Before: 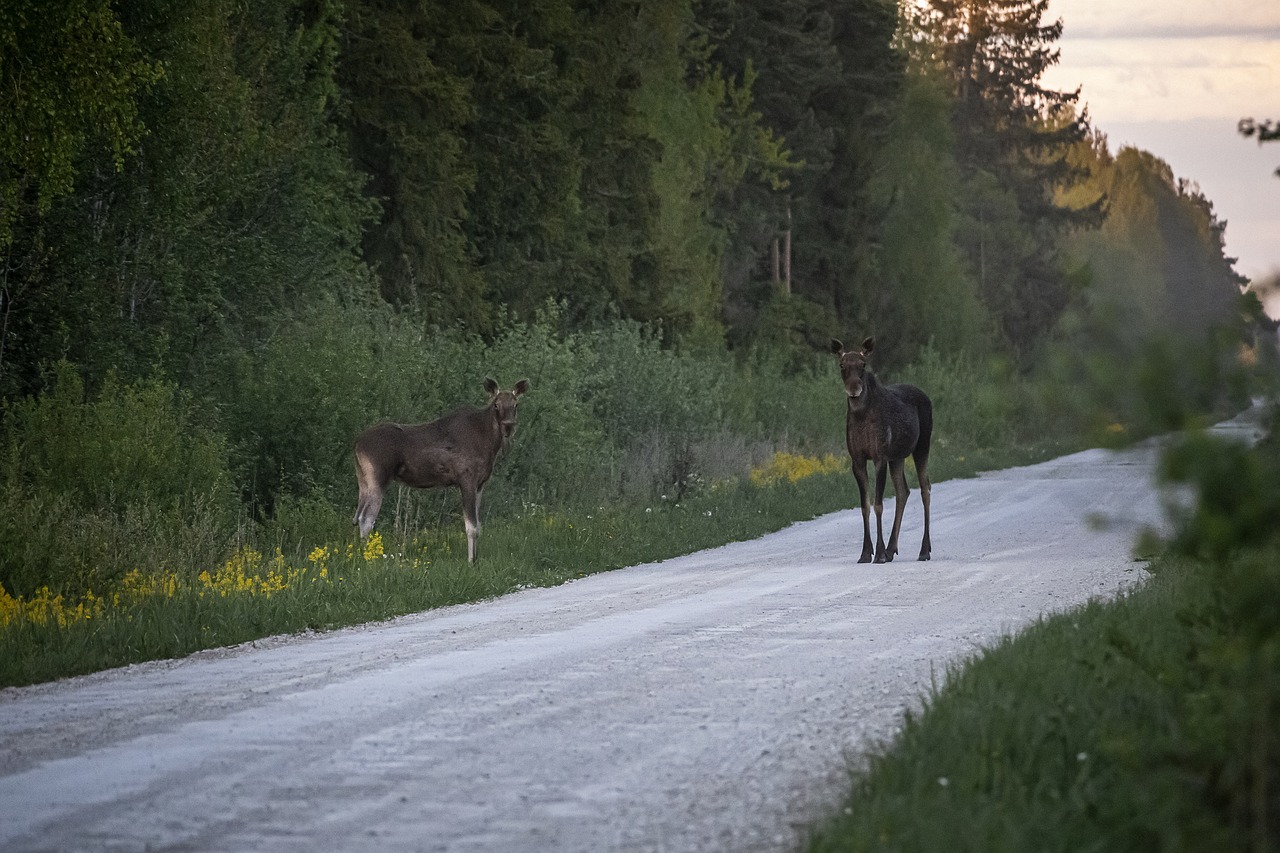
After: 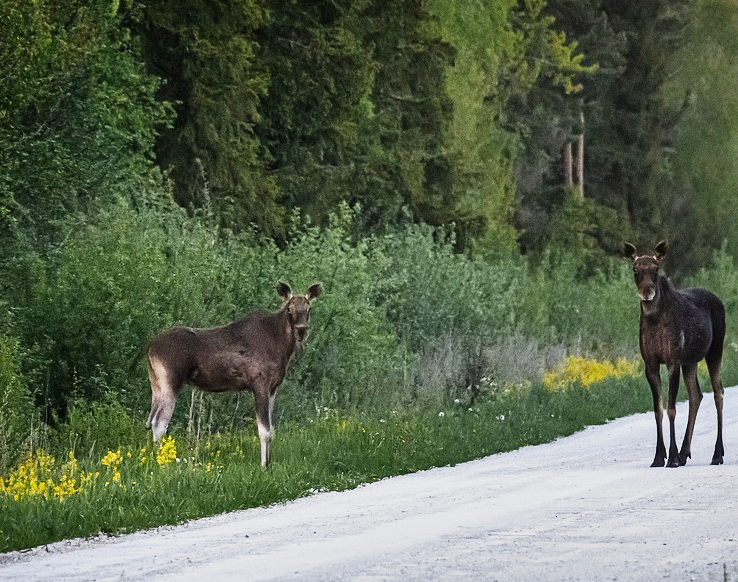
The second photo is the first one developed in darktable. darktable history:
shadows and highlights: white point adjustment -3.76, highlights -63.77, soften with gaussian
base curve: curves: ch0 [(0, 0) (0.007, 0.004) (0.027, 0.03) (0.046, 0.07) (0.207, 0.54) (0.442, 0.872) (0.673, 0.972) (1, 1)], preserve colors none
crop: left 16.194%, top 11.283%, right 26.093%, bottom 20.474%
